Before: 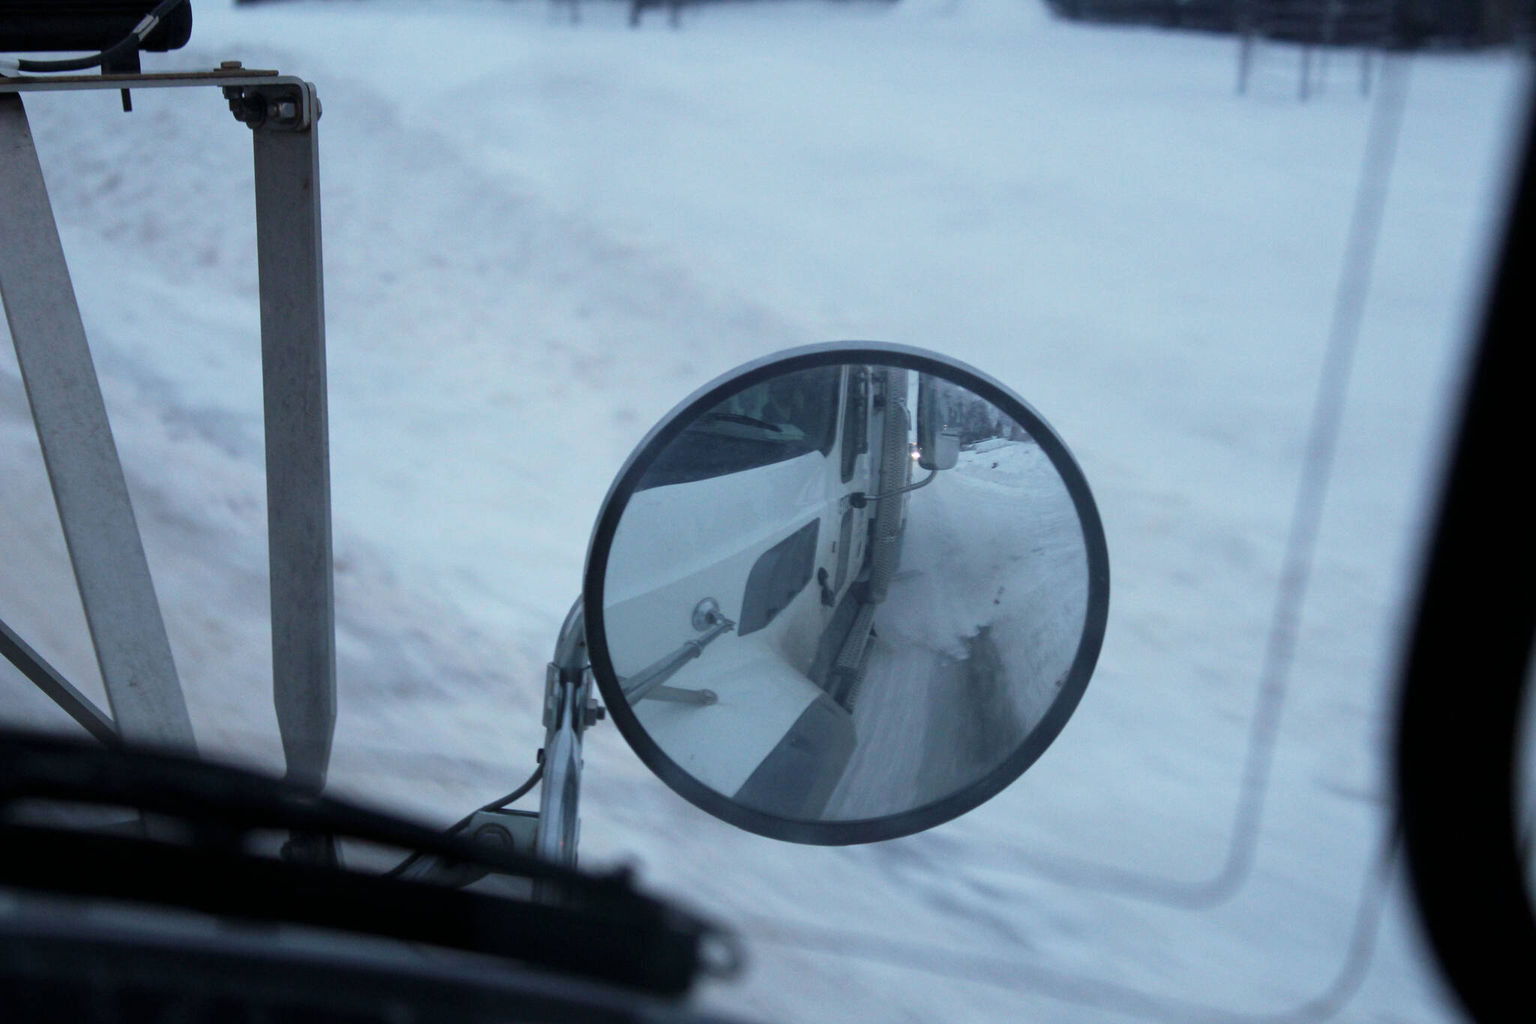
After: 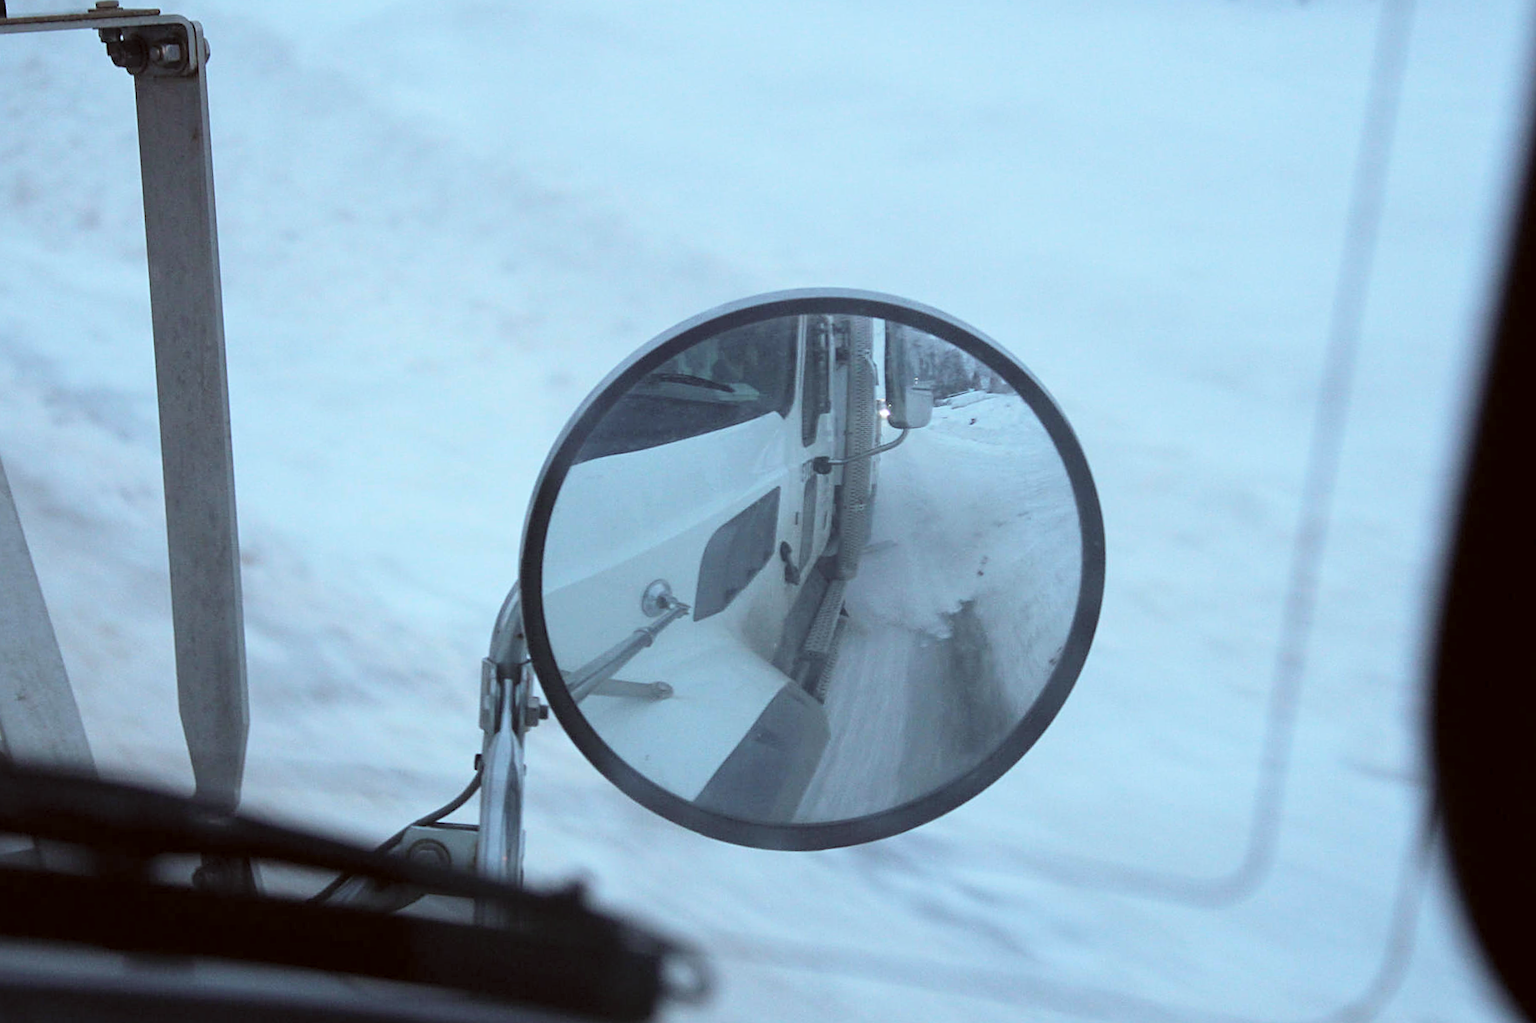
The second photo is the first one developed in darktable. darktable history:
contrast brightness saturation: contrast 0.14, brightness 0.21
color correction: highlights a* -4.98, highlights b* -3.76, shadows a* 3.83, shadows b* 4.08
crop and rotate: angle 1.96°, left 5.673%, top 5.673%
sharpen: on, module defaults
